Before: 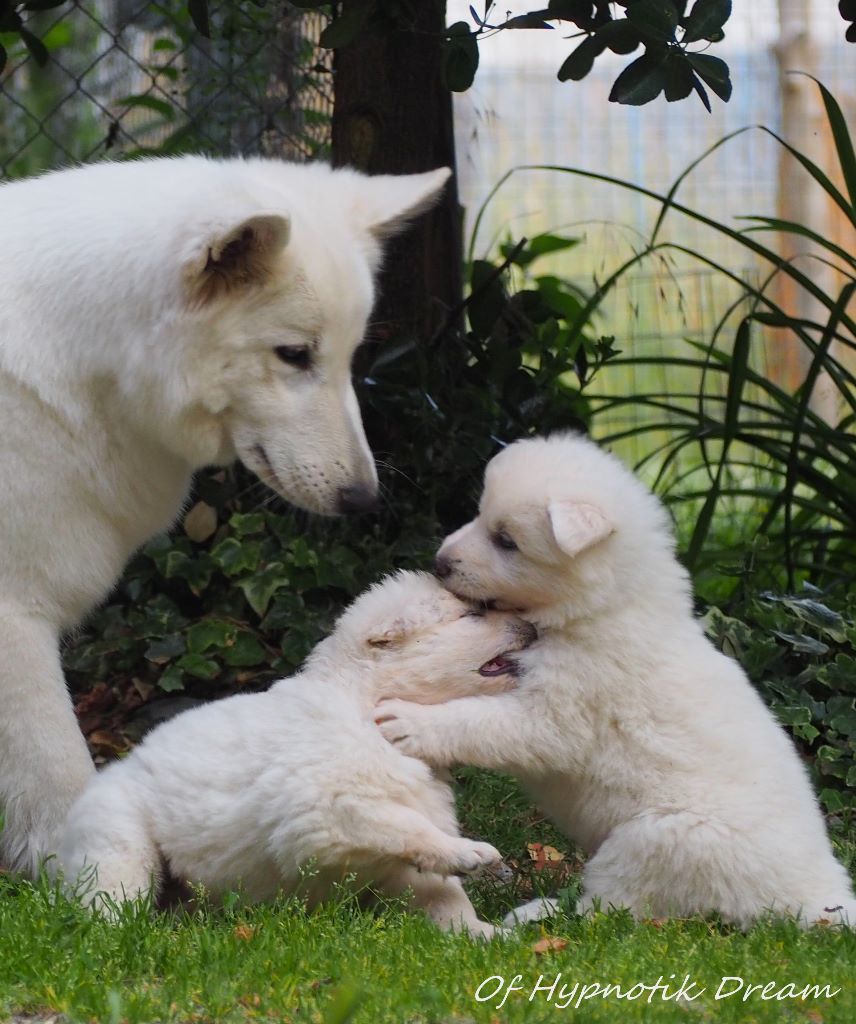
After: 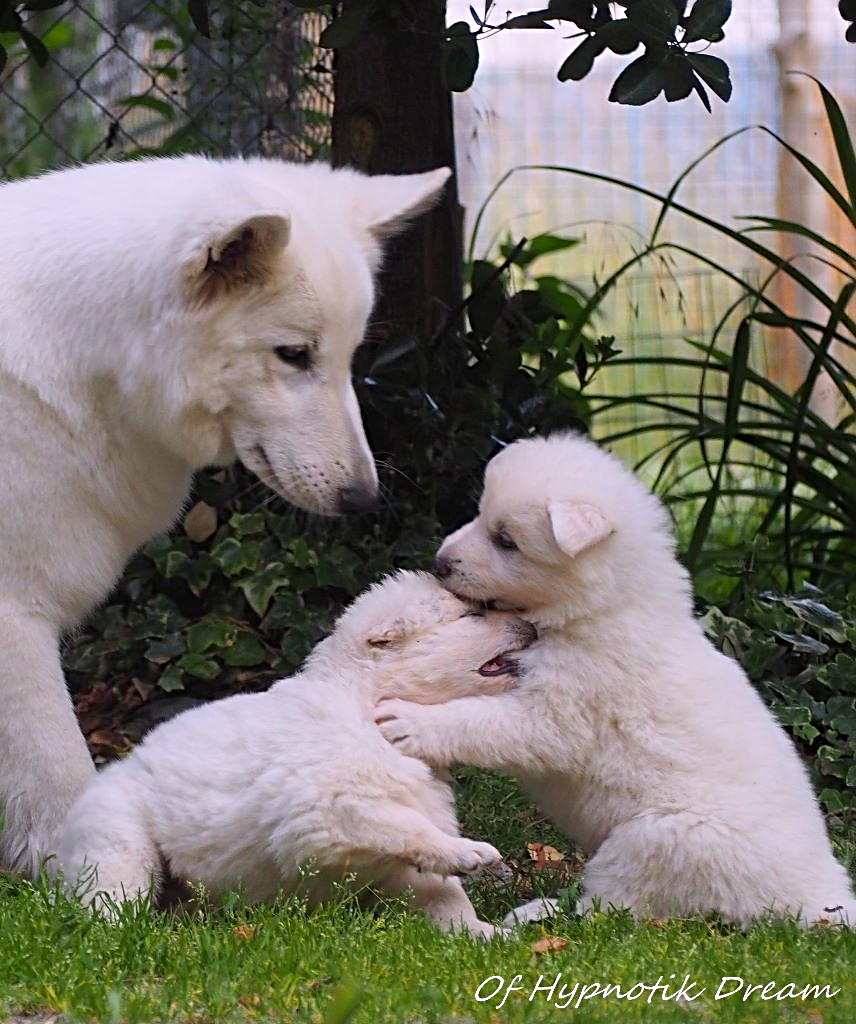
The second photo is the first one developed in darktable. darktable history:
sharpen: radius 3.119
white balance: red 1.05, blue 1.072
